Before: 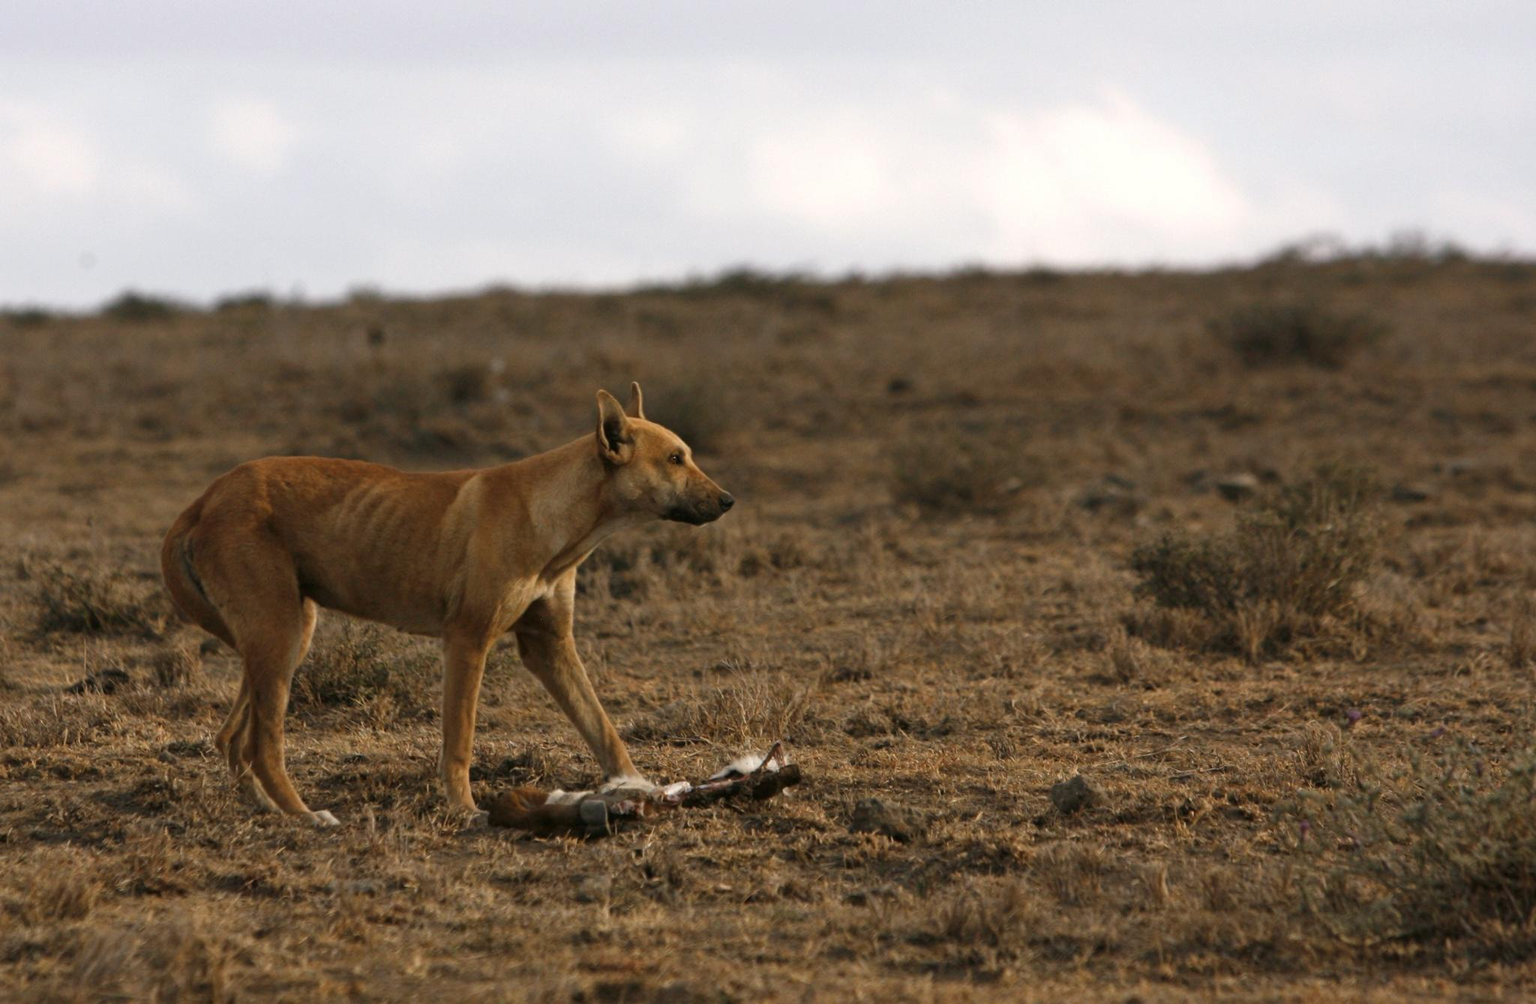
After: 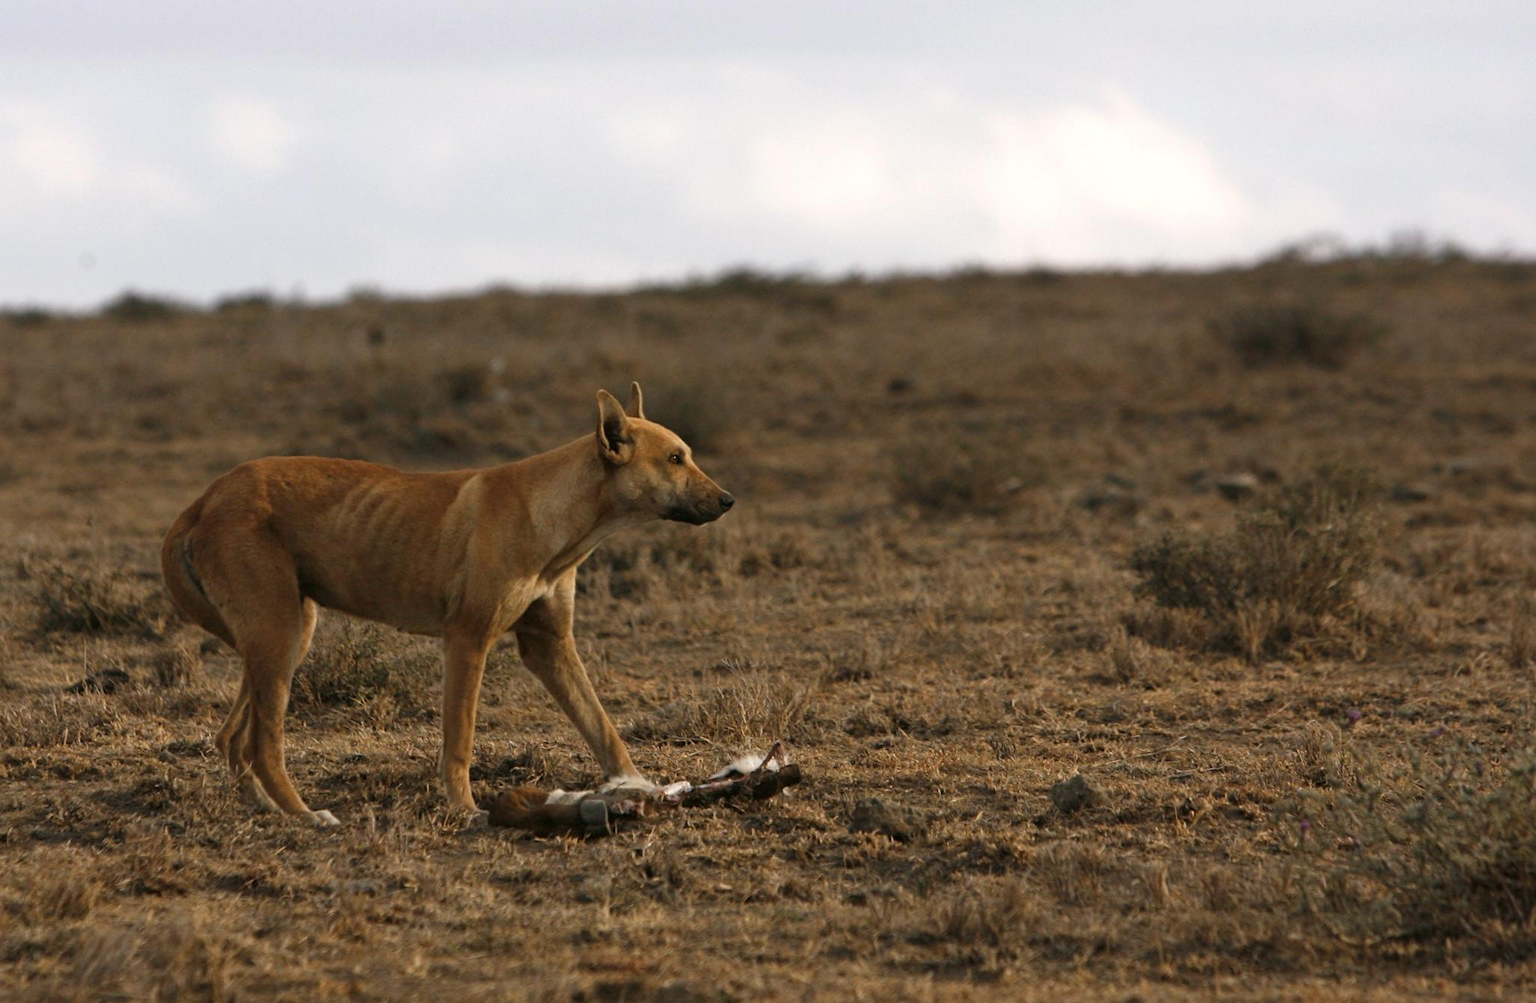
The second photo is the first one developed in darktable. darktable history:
sharpen: amount 0.2
color balance rgb: on, module defaults
